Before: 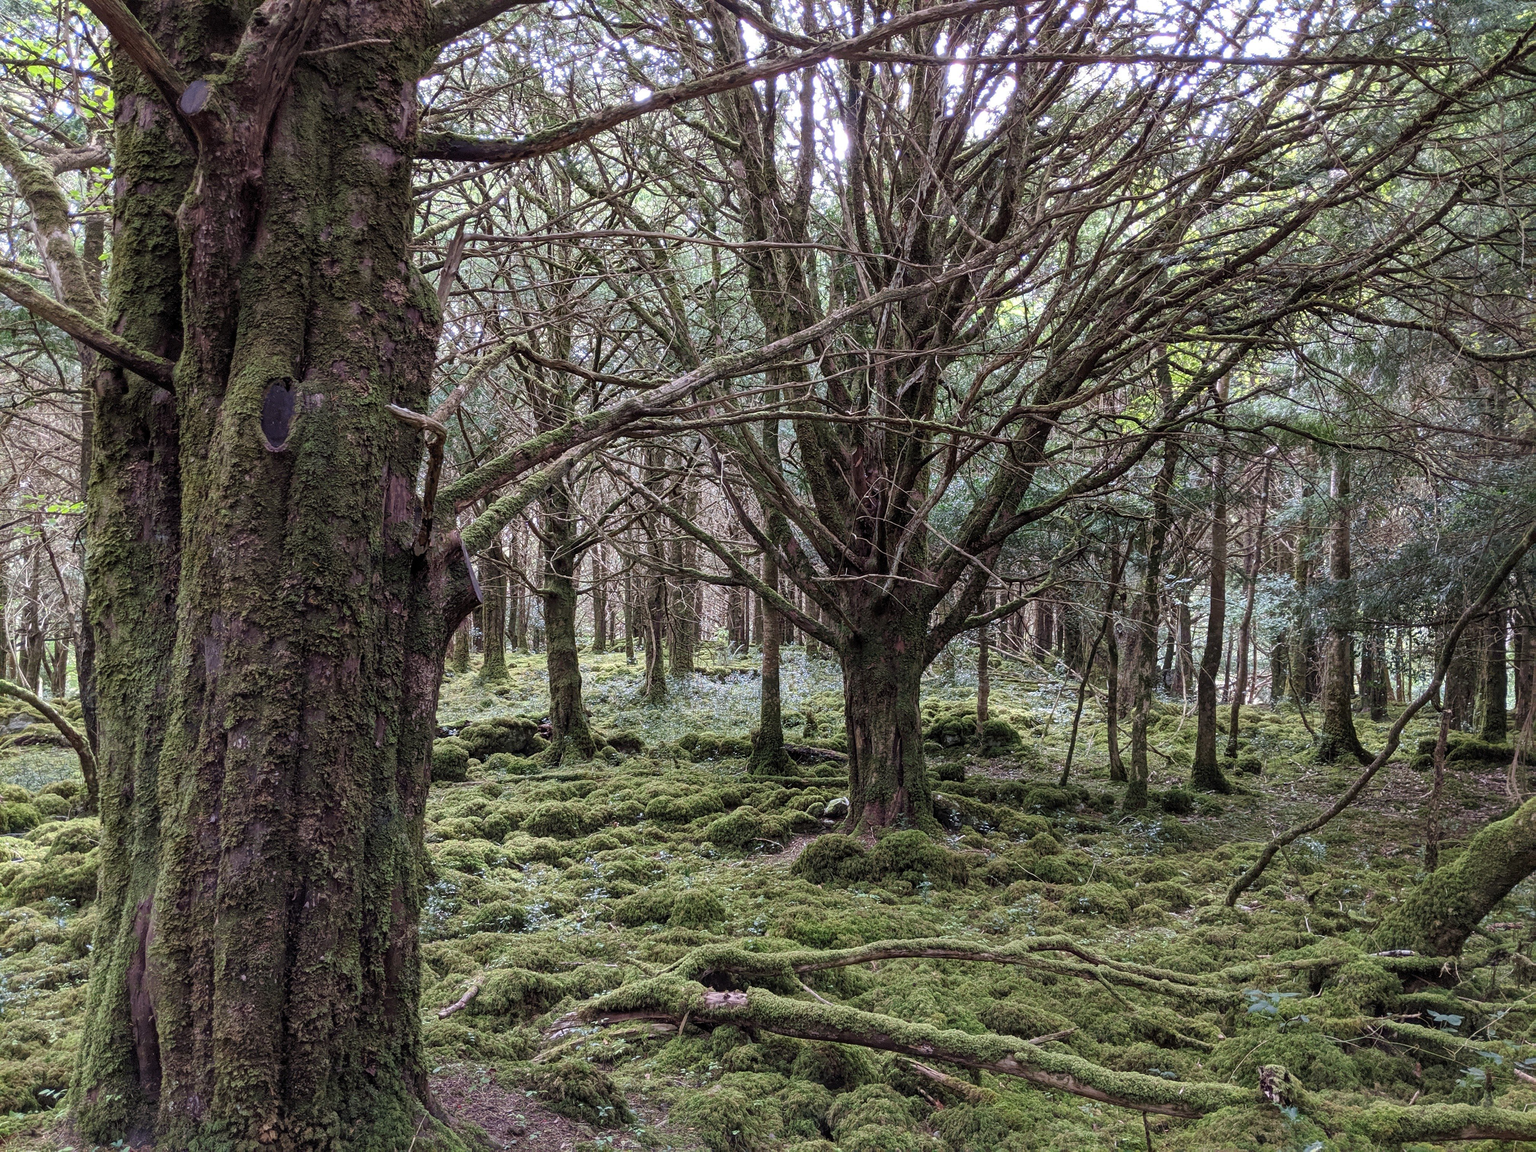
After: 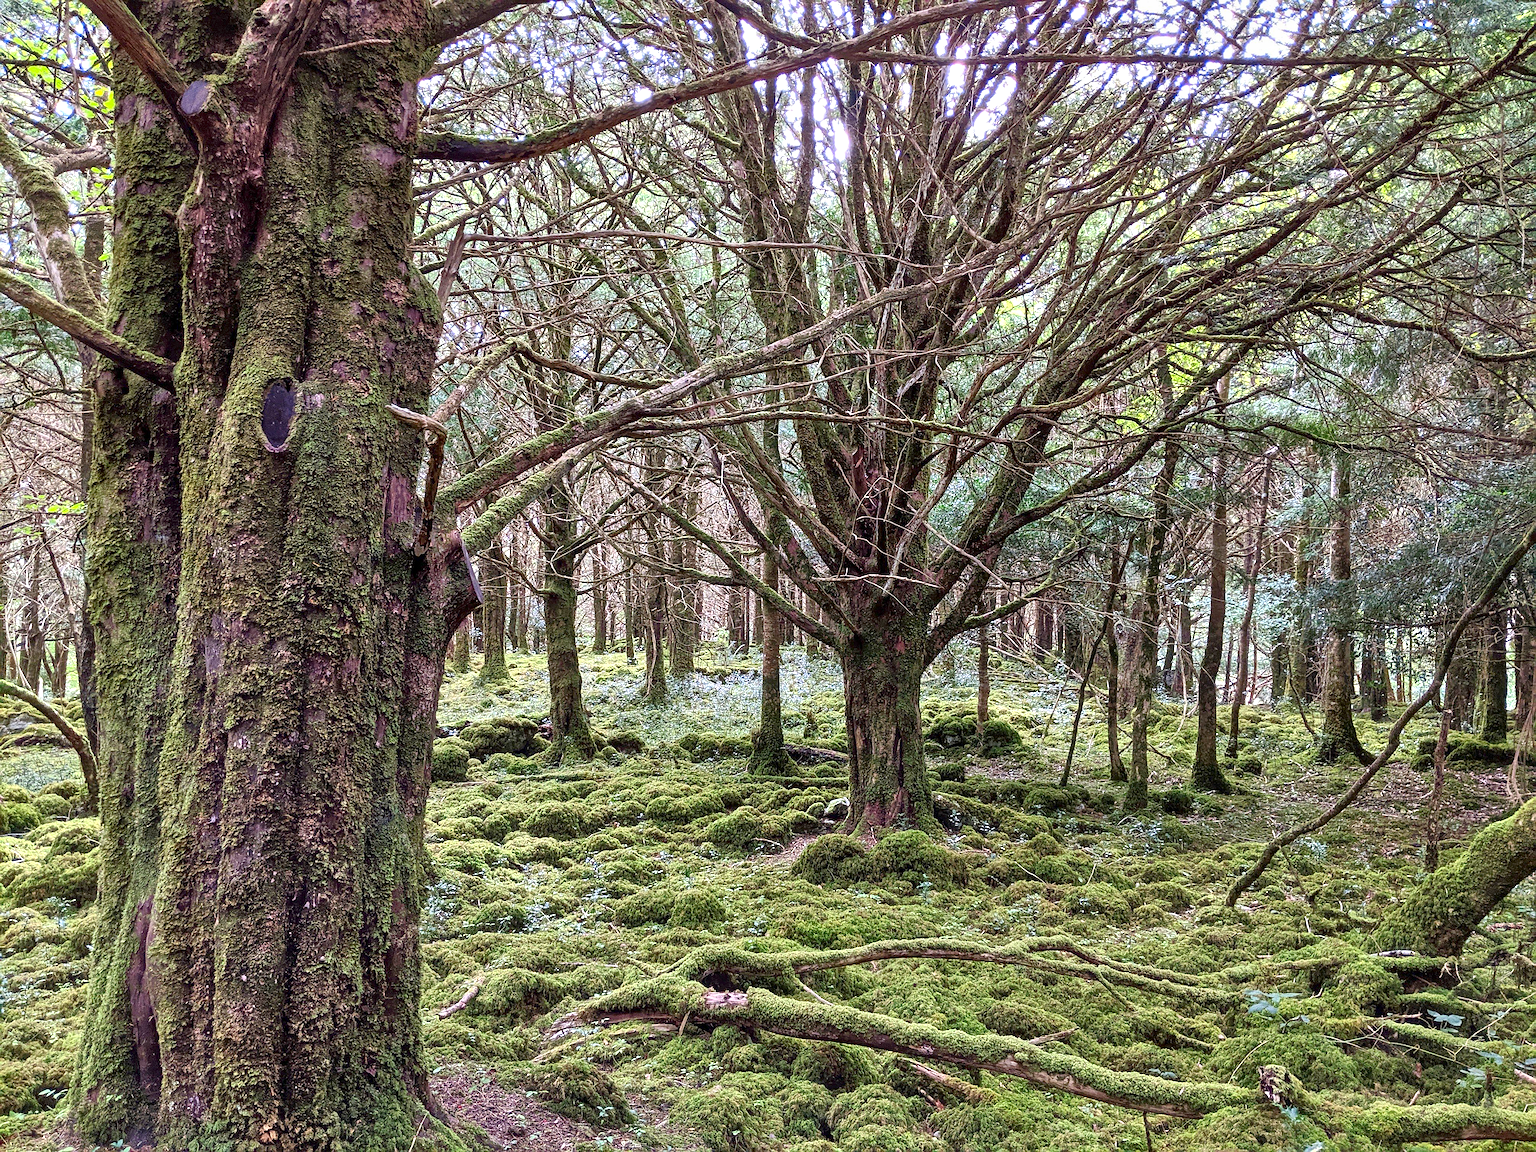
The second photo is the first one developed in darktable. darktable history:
contrast brightness saturation: contrast 0.216, brightness -0.183, saturation 0.232
sharpen: on, module defaults
tone equalizer: -8 EV 2 EV, -7 EV 1.99 EV, -6 EV 1.99 EV, -5 EV 2 EV, -4 EV 1.98 EV, -3 EV 1.5 EV, -2 EV 0.986 EV, -1 EV 0.509 EV
